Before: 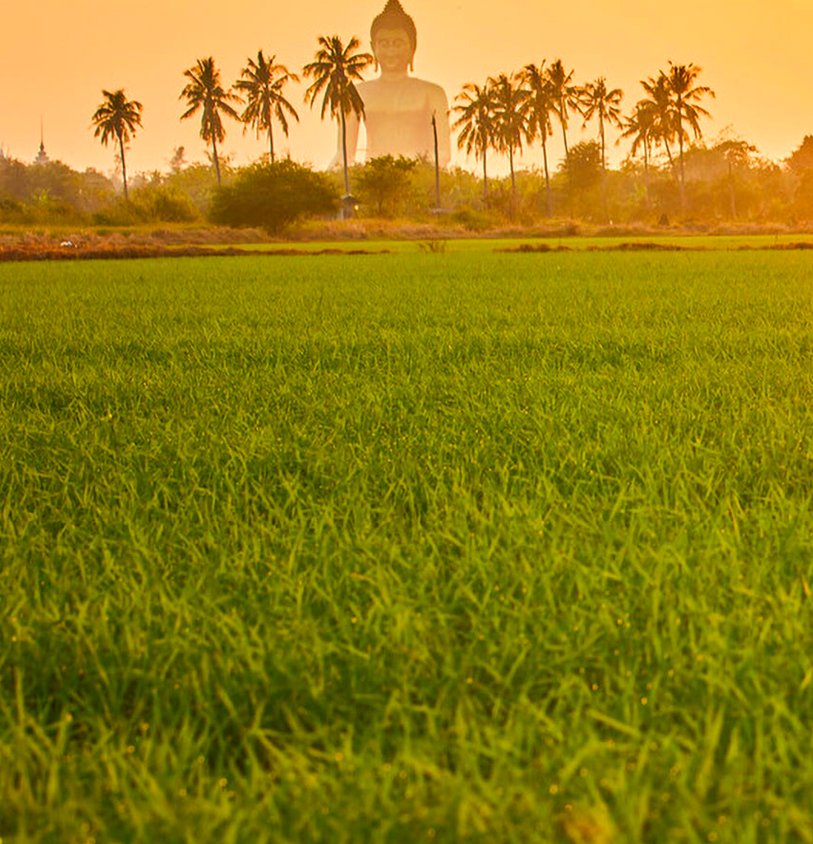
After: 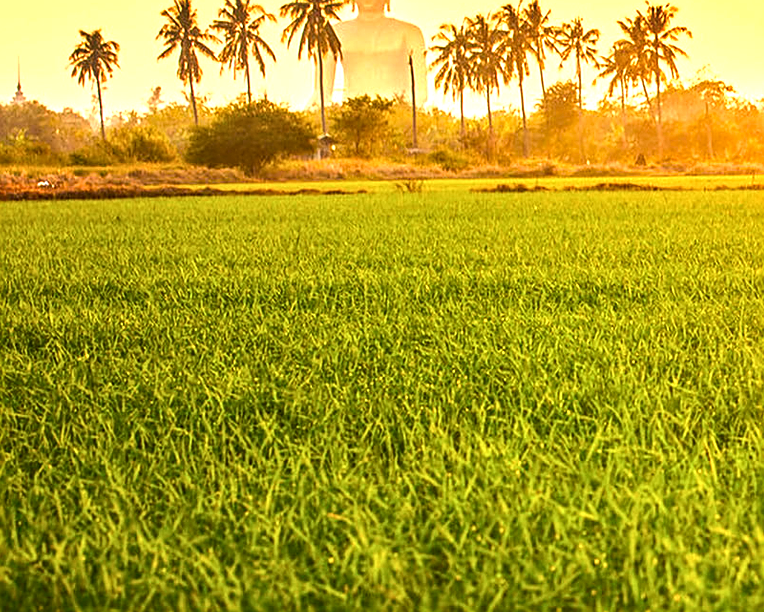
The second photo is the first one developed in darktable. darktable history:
sharpen: on, module defaults
crop: left 2.864%, top 7.186%, right 3.136%, bottom 20.281%
local contrast: on, module defaults
exposure: black level correction 0, exposure 0.3 EV, compensate exposure bias true, compensate highlight preservation false
tone equalizer: -8 EV -0.751 EV, -7 EV -0.717 EV, -6 EV -0.579 EV, -5 EV -0.397 EV, -3 EV 0.396 EV, -2 EV 0.6 EV, -1 EV 0.701 EV, +0 EV 0.734 EV, edges refinement/feathering 500, mask exposure compensation -1.57 EV, preserve details no
